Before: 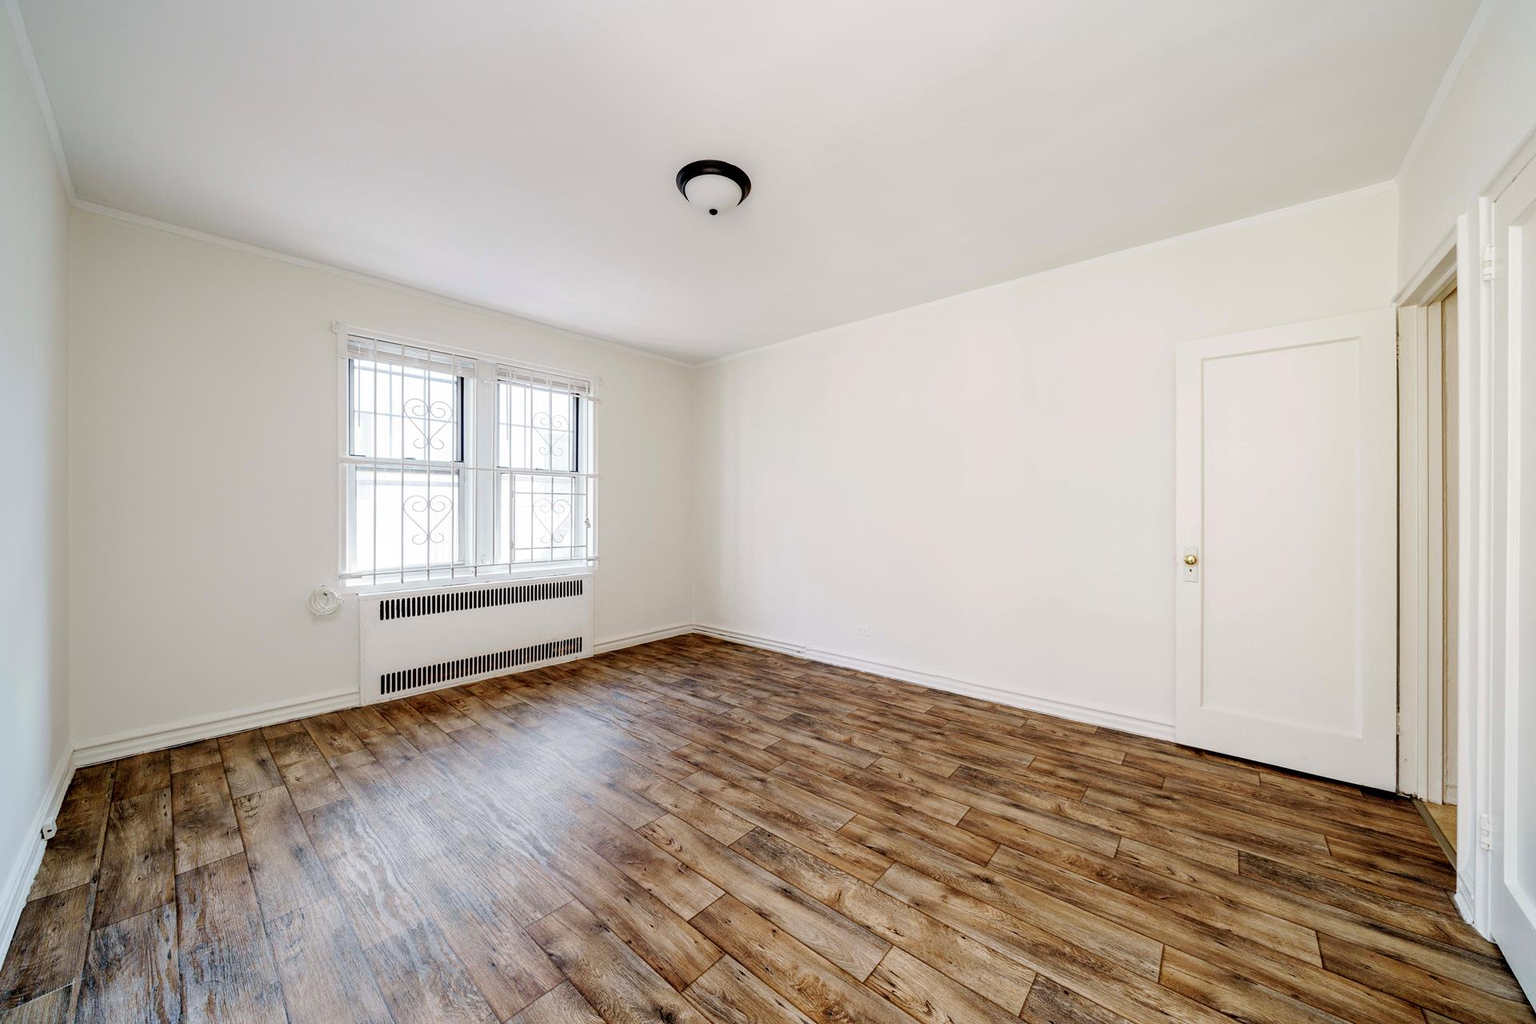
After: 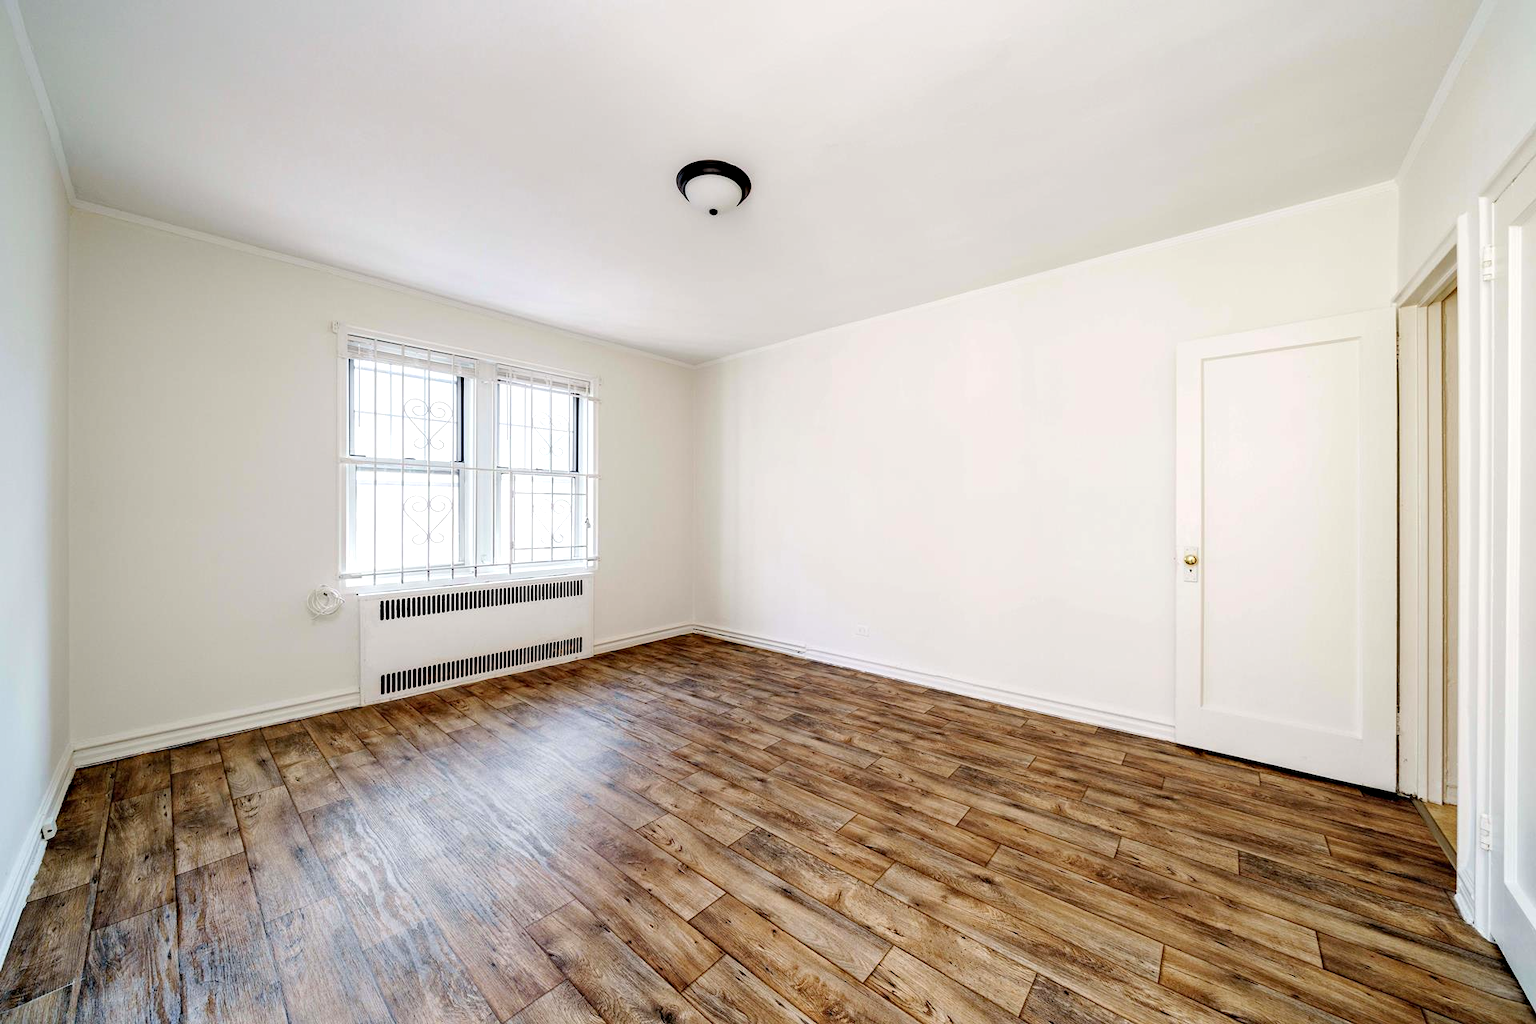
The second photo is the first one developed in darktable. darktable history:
haze removal: compatibility mode true, adaptive false
exposure: exposure 0.236 EV, compensate highlight preservation false
